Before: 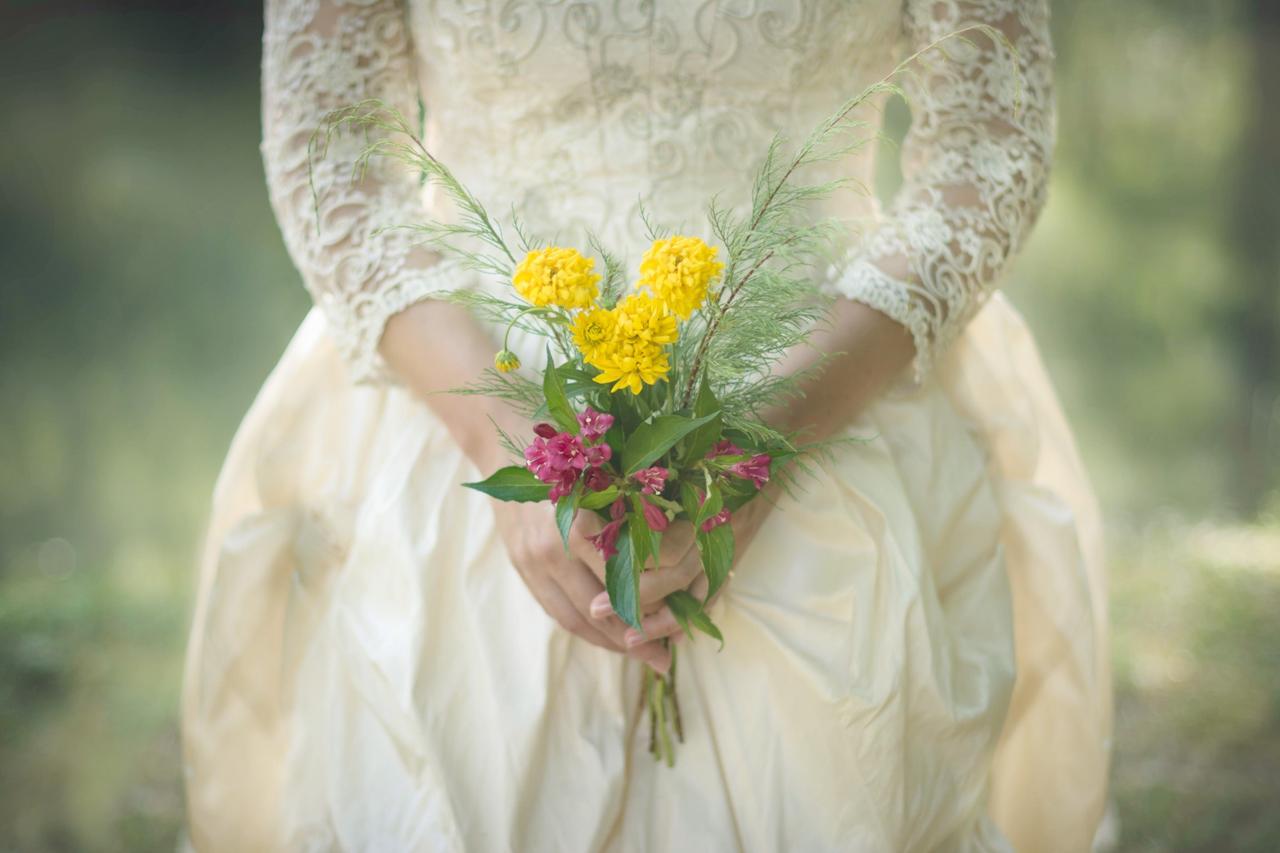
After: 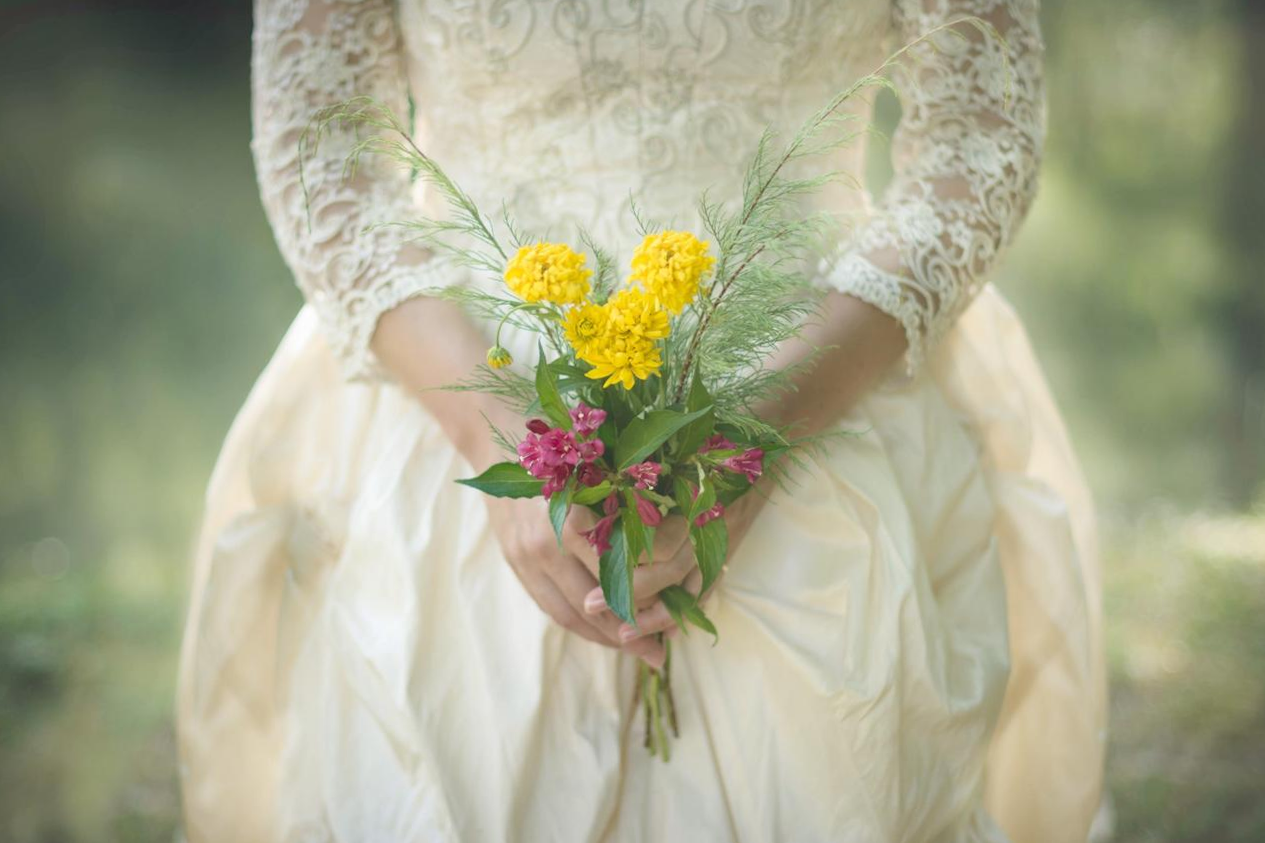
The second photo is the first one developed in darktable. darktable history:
exposure: compensate highlight preservation false
rotate and perspective: rotation -0.45°, automatic cropping original format, crop left 0.008, crop right 0.992, crop top 0.012, crop bottom 0.988
